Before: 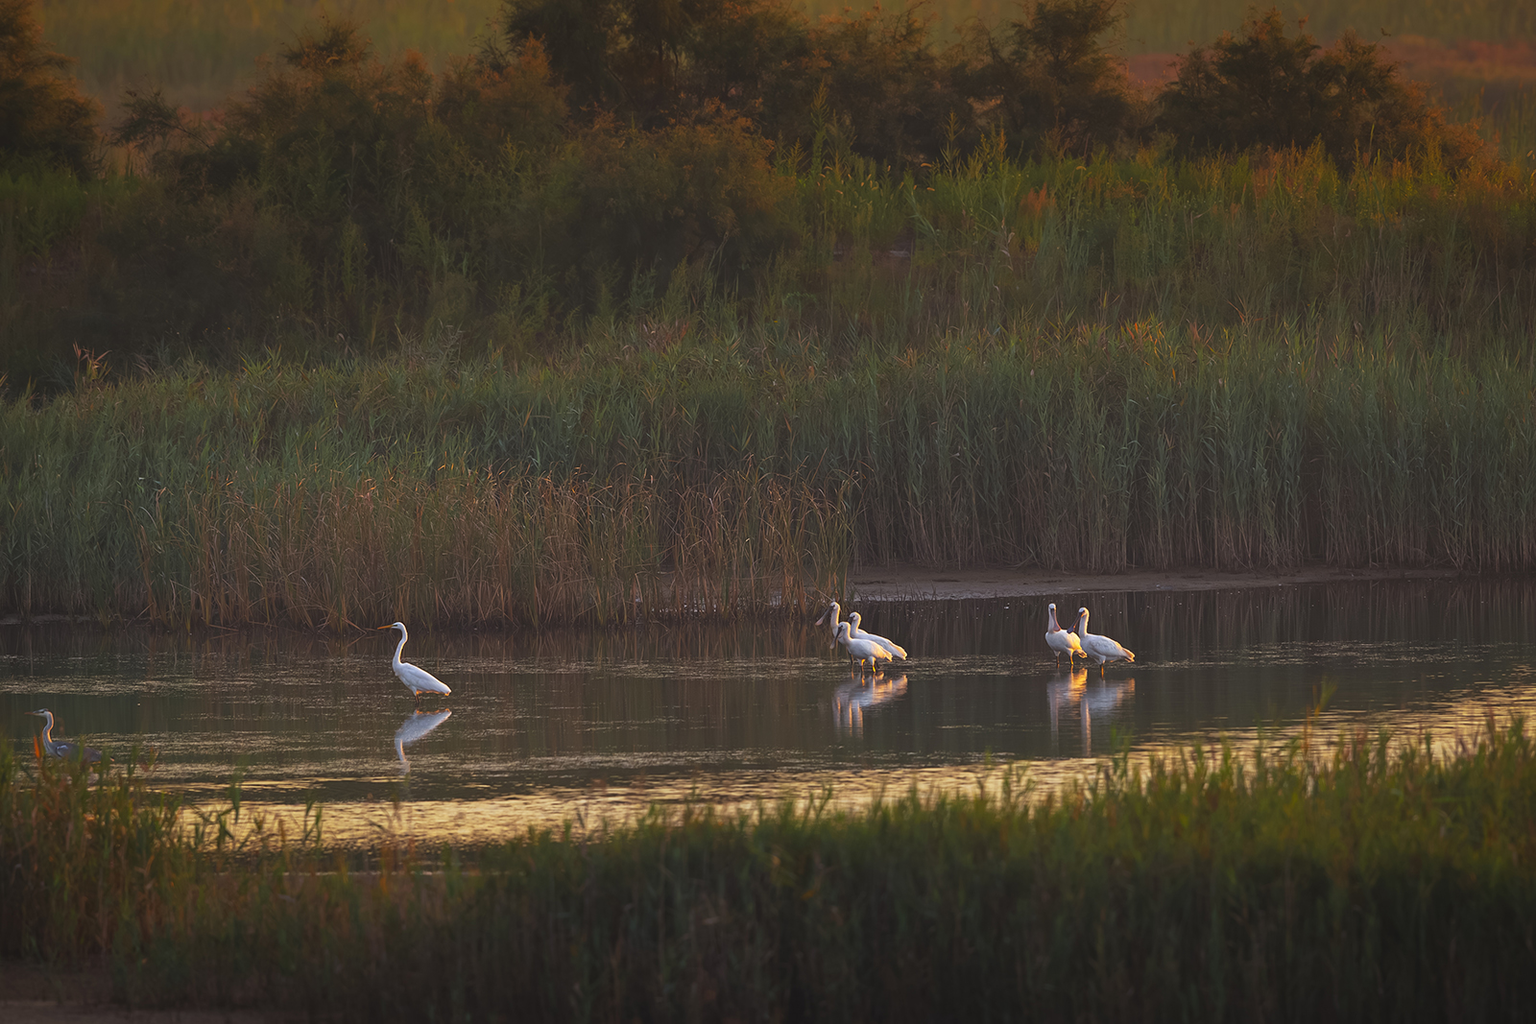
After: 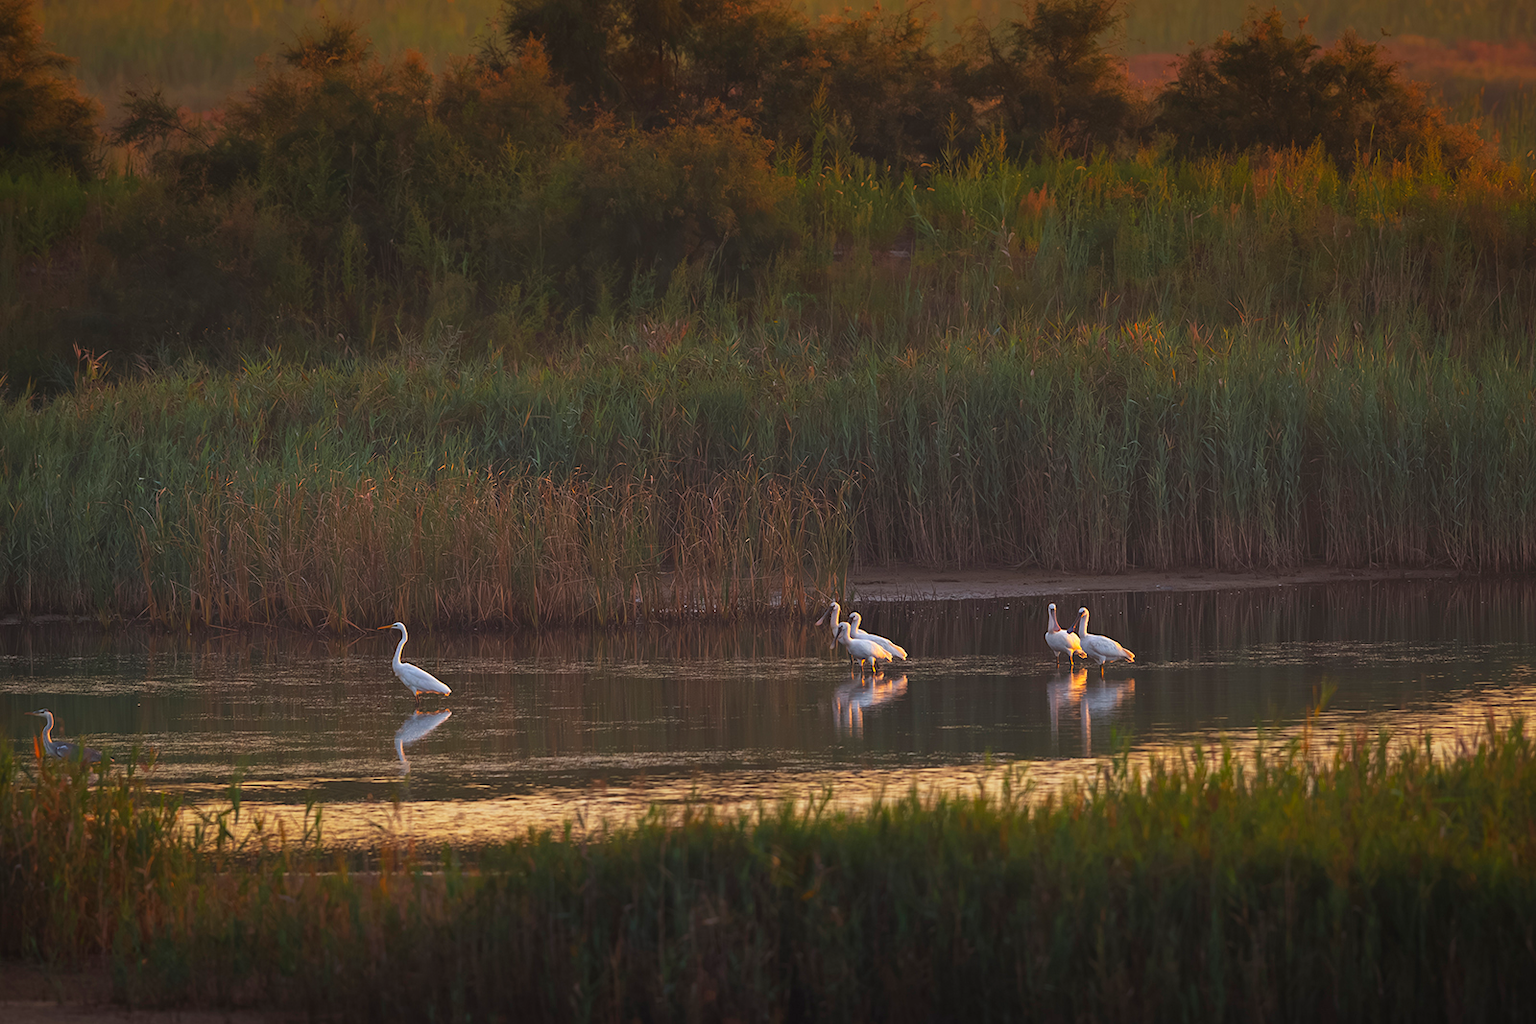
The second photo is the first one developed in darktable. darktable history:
local contrast: mode bilateral grid, contrast 15, coarseness 35, detail 105%, midtone range 0.2
